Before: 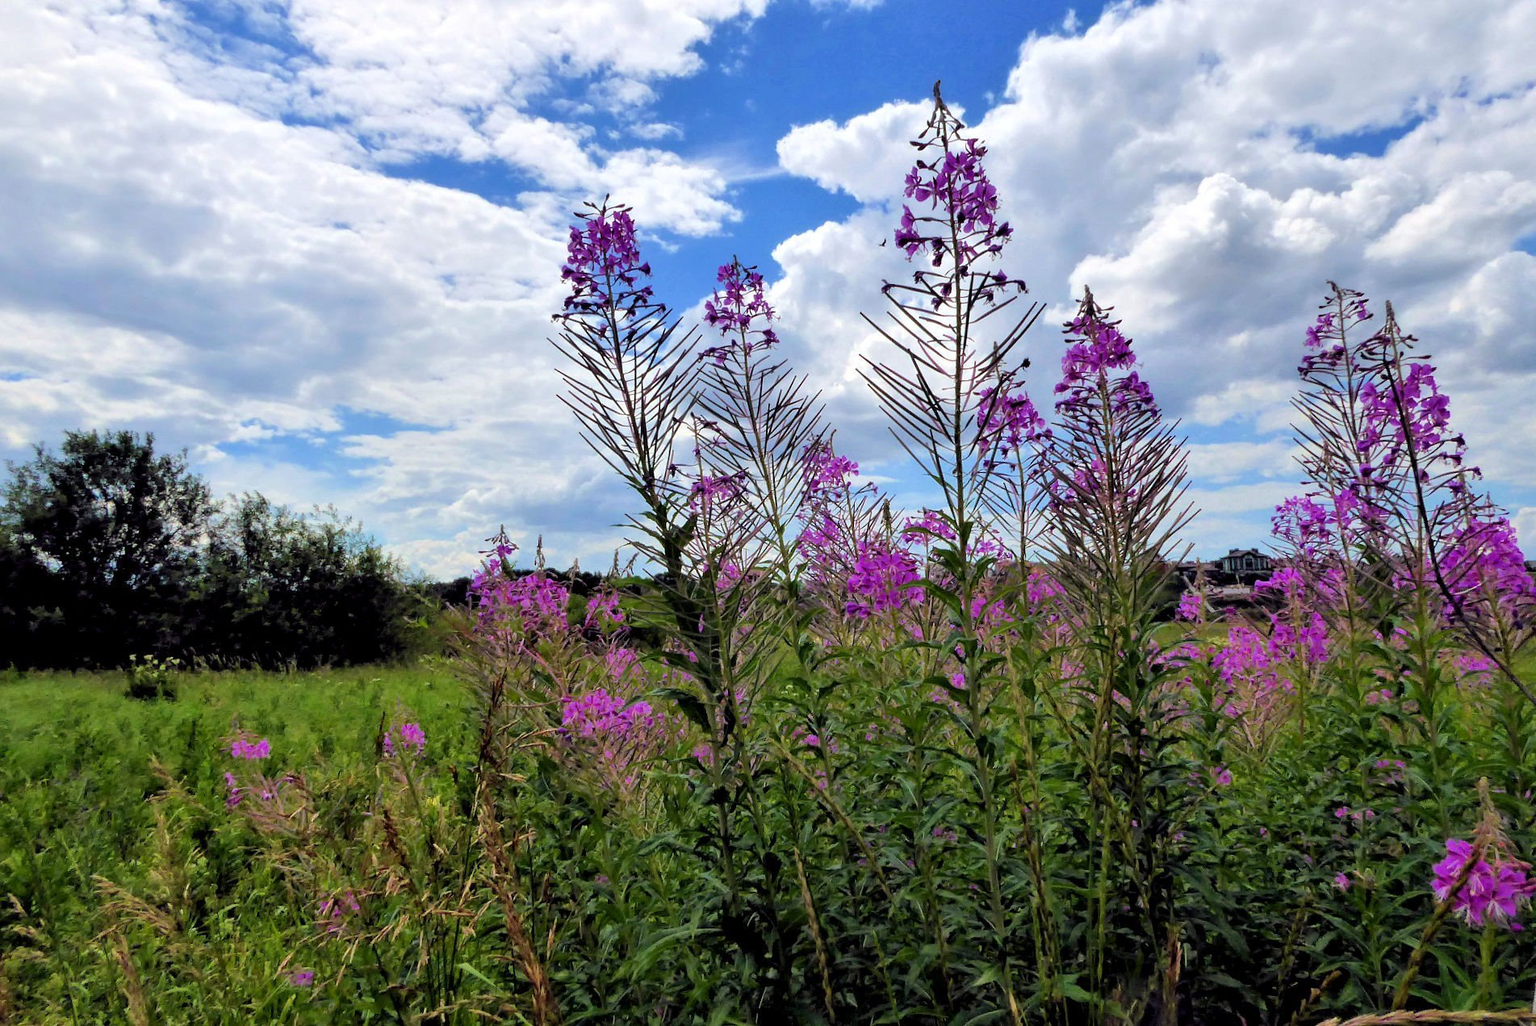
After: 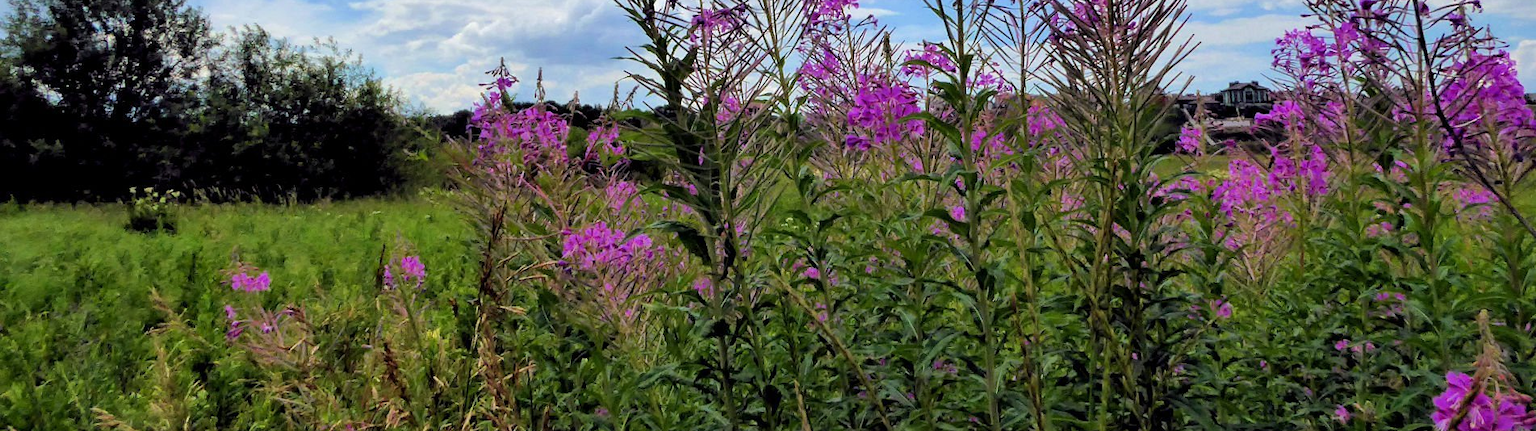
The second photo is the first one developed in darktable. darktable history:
crop: top 45.567%, bottom 12.296%
